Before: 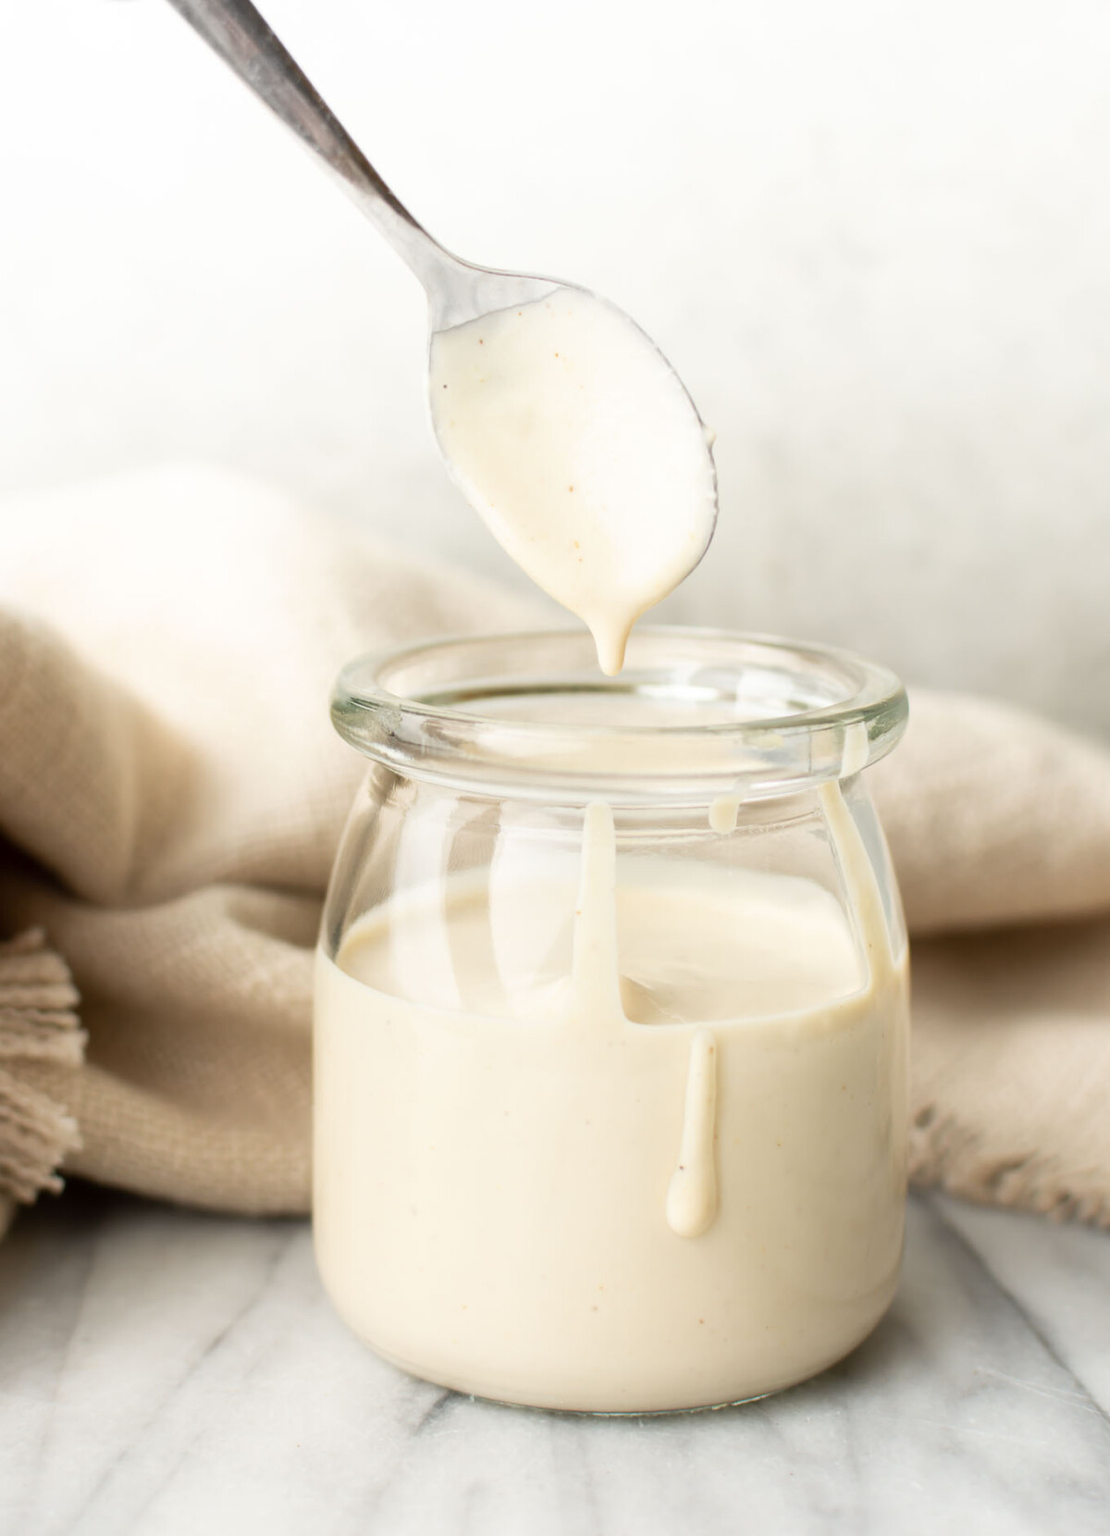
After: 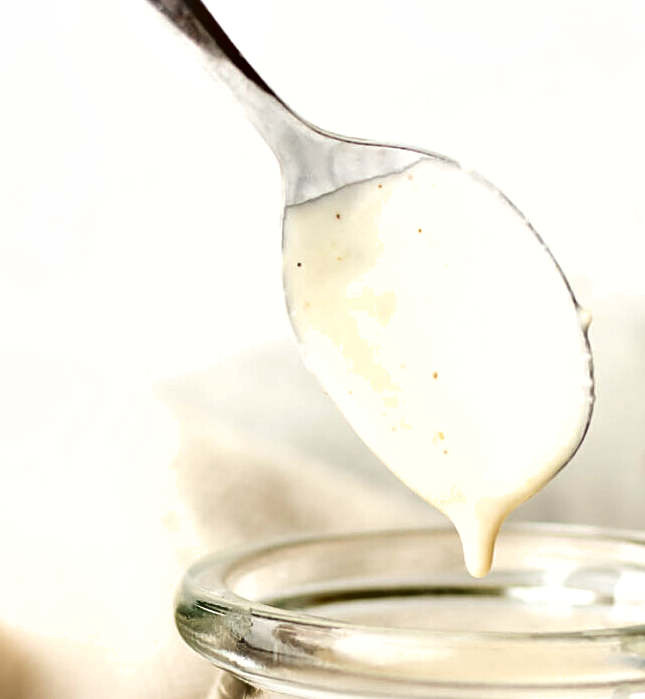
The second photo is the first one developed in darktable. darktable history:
shadows and highlights: soften with gaussian
crop: left 15.23%, top 9.24%, right 30.996%, bottom 48.603%
exposure: exposure 0.2 EV, compensate exposure bias true, compensate highlight preservation false
levels: white 99.95%, levels [0.018, 0.493, 1]
sharpen: on, module defaults
